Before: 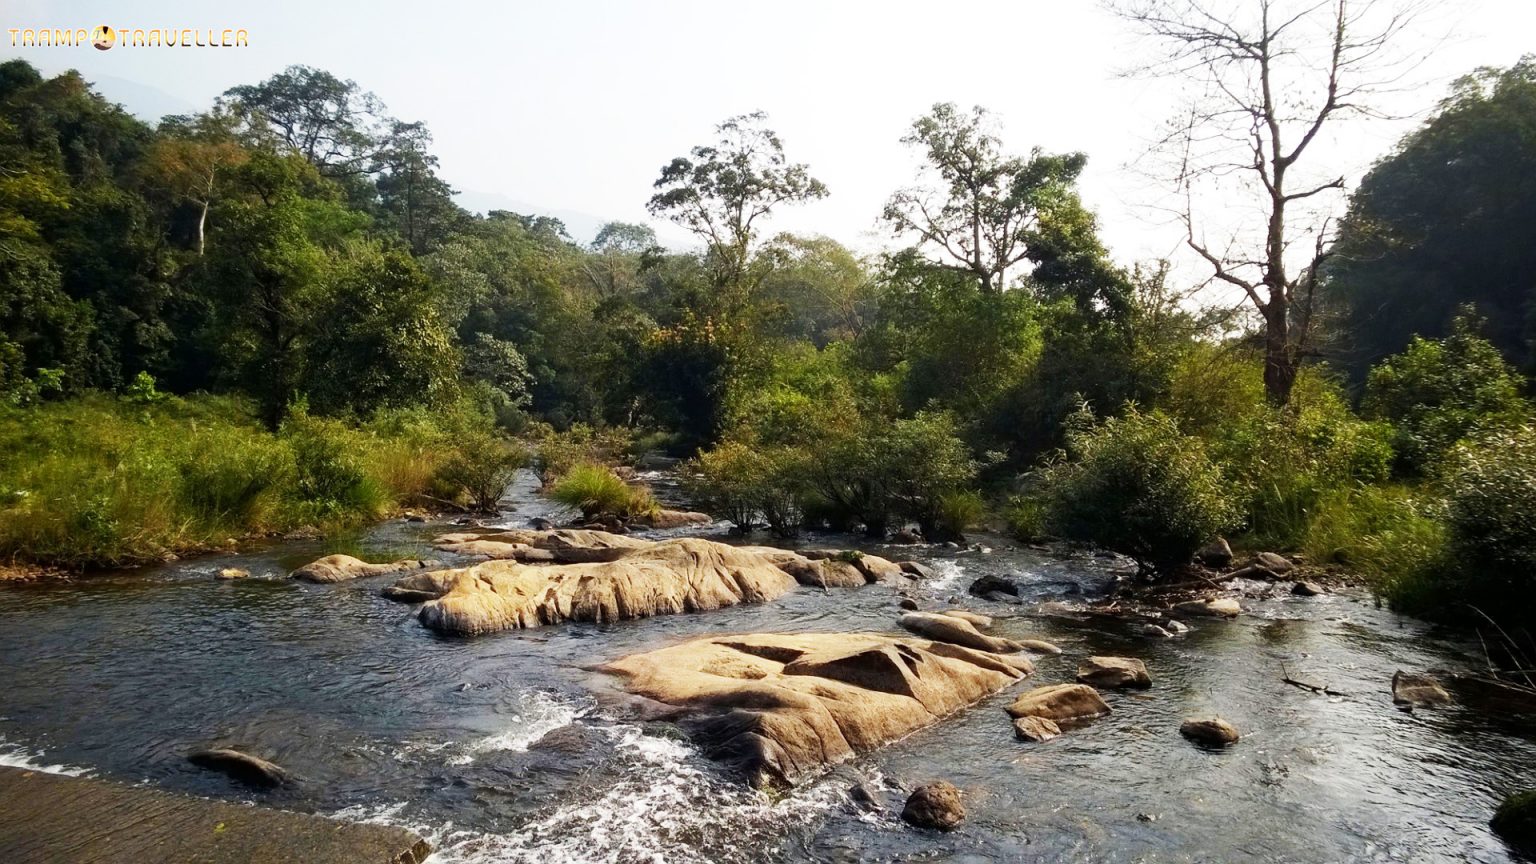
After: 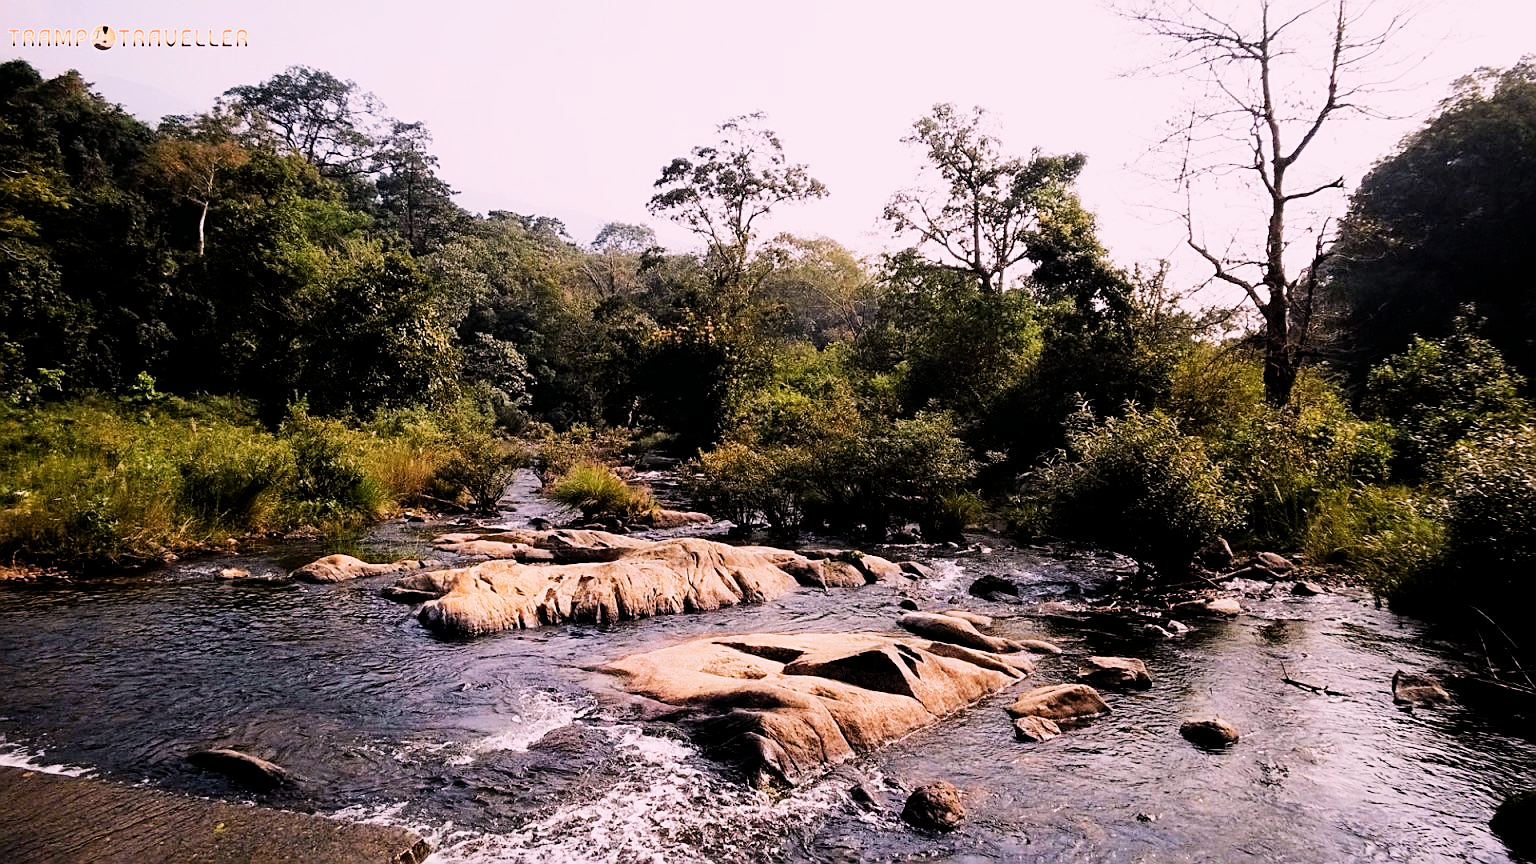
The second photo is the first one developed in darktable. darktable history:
filmic rgb: black relative exposure -5 EV, white relative exposure 3.5 EV, hardness 3.19, contrast 1.3, highlights saturation mix -50%
white balance: red 1.188, blue 1.11
sharpen: on, module defaults
